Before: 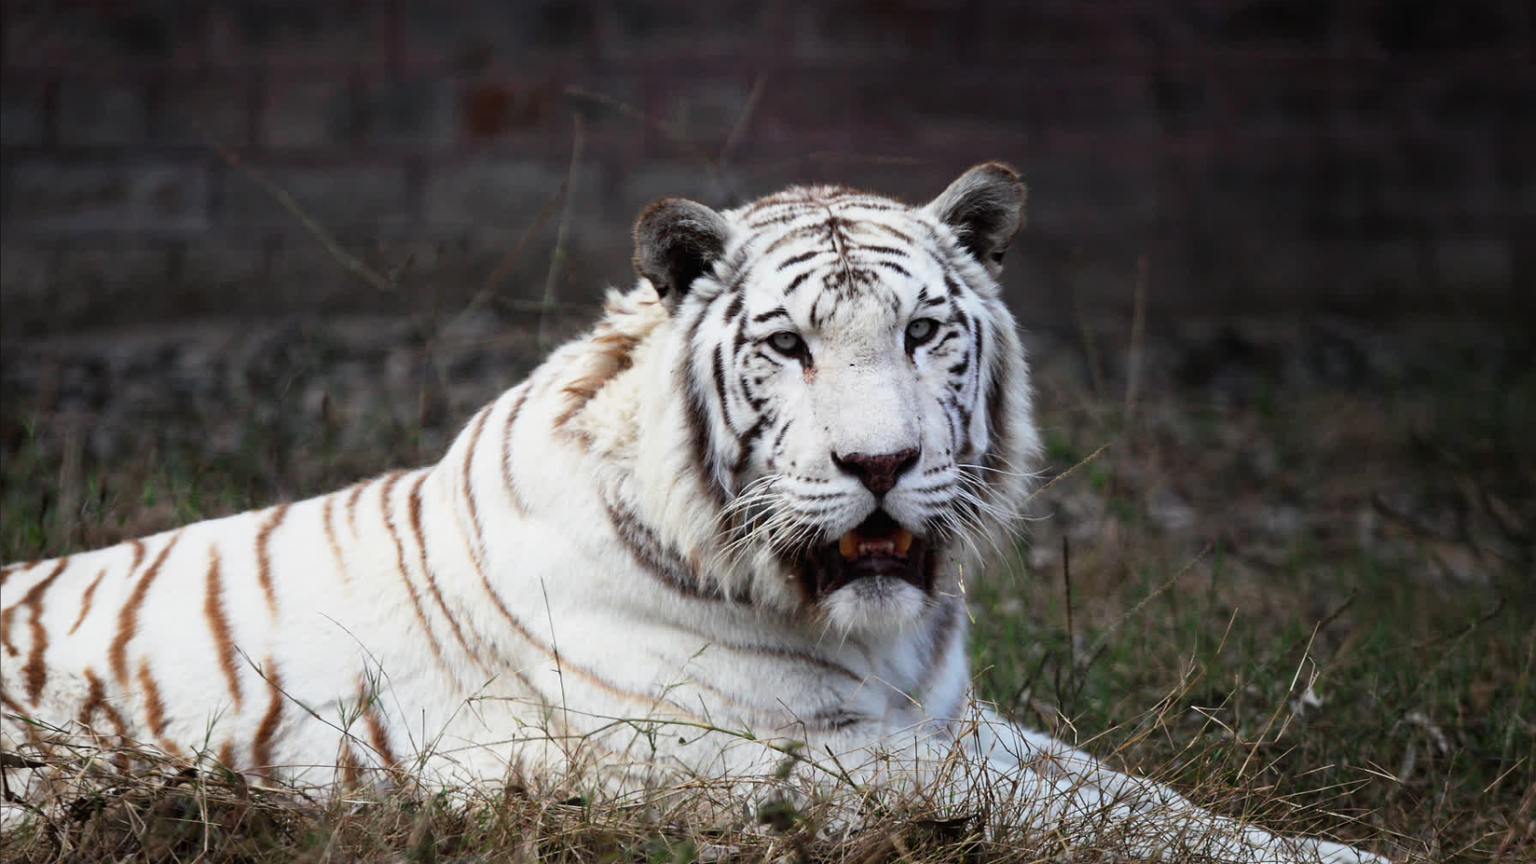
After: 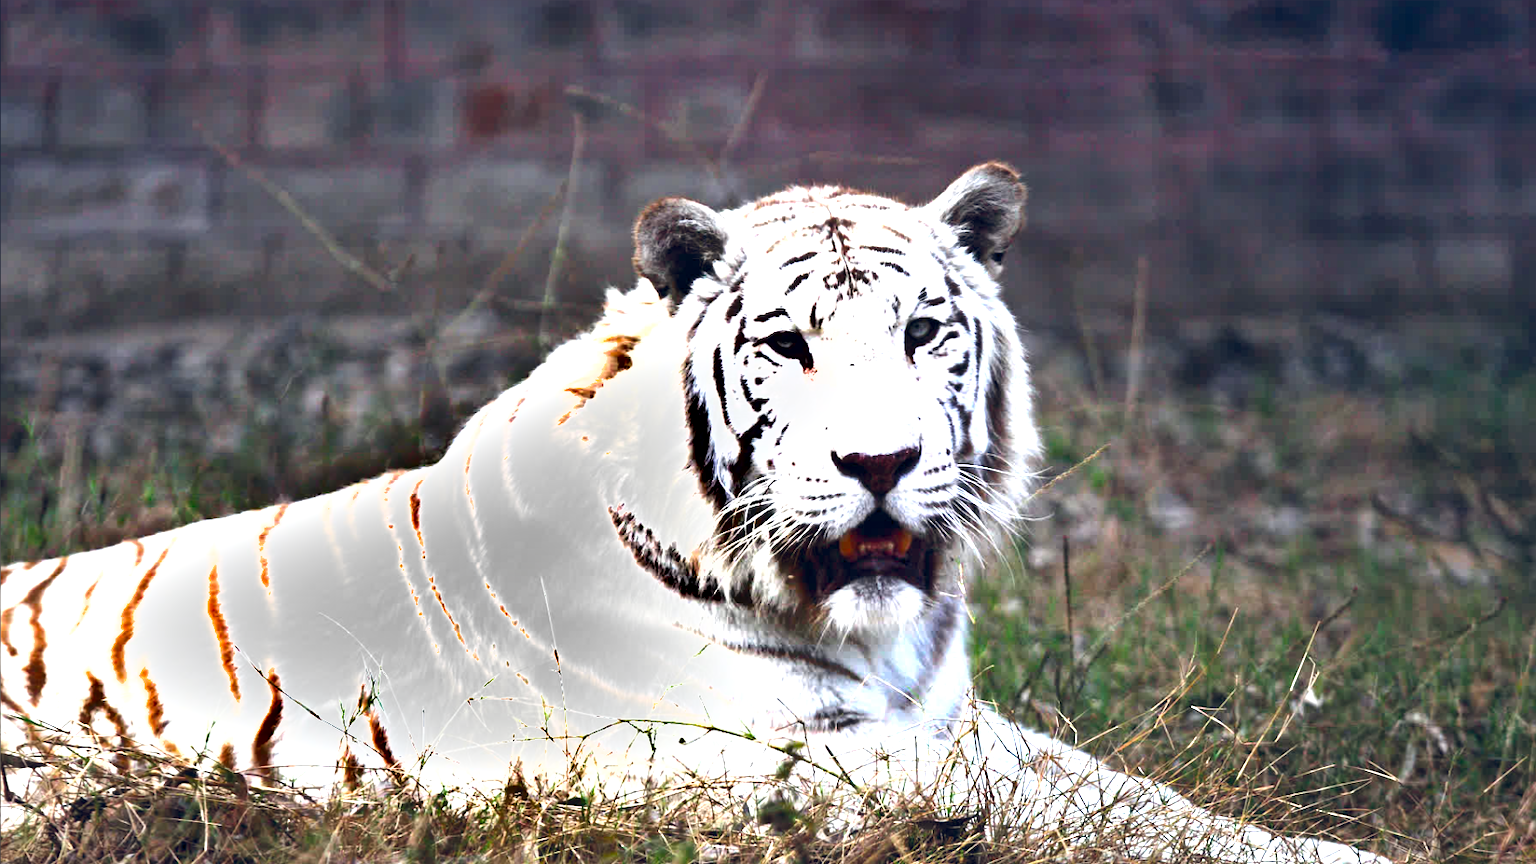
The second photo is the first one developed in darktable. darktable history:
color balance rgb: global offset › chroma 0.15%, global offset › hue 253.49°, perceptual saturation grading › global saturation 19.748%, perceptual brilliance grading › highlights 9.279%, perceptual brilliance grading › mid-tones 5.138%, global vibrance 20%
shadows and highlights: low approximation 0.01, soften with gaussian
exposure: black level correction 0, exposure 1.387 EV, compensate highlight preservation false
